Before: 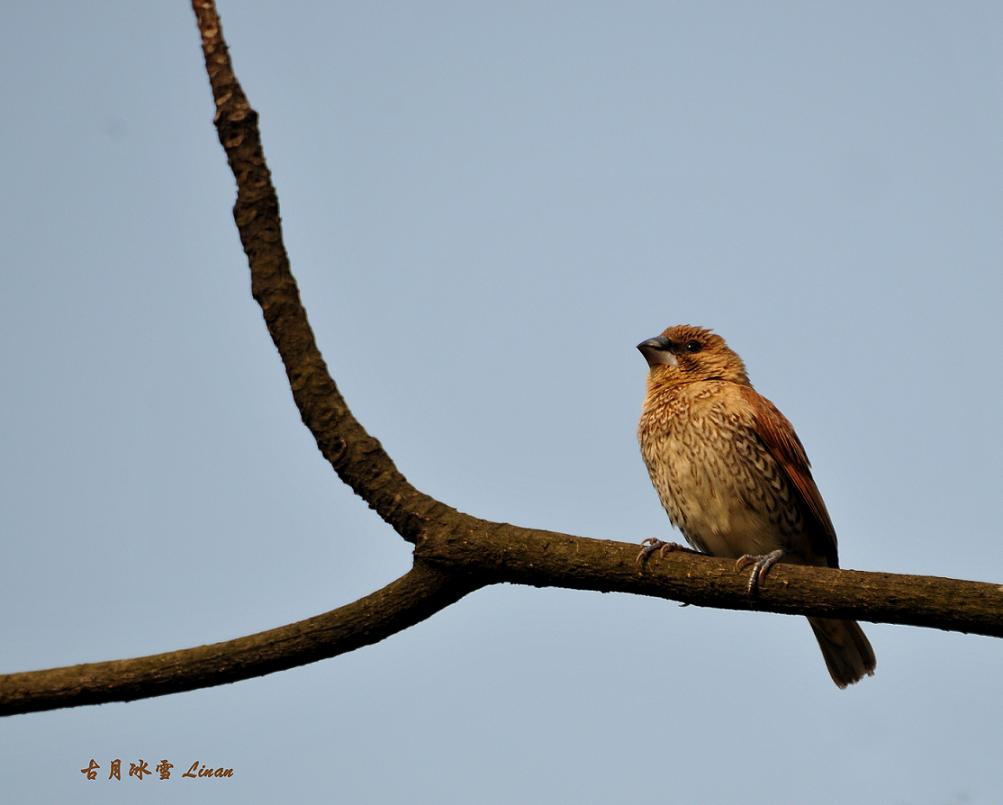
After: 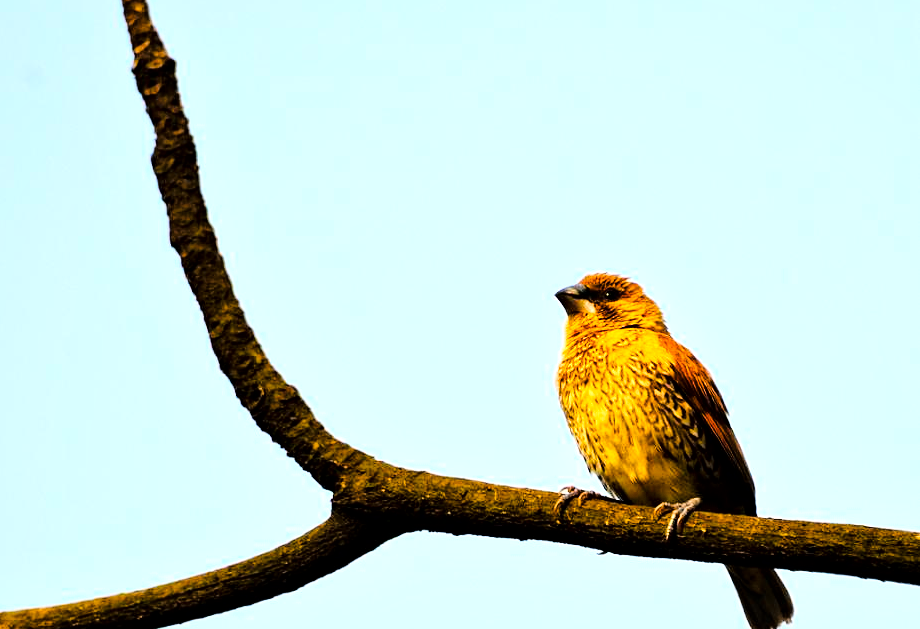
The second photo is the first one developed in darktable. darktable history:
crop: left 8.245%, top 6.566%, bottom 15.217%
local contrast: mode bilateral grid, contrast 20, coarseness 18, detail 163%, midtone range 0.2
tone curve: curves: ch0 [(0, 0) (0.003, 0.001) (0.011, 0.004) (0.025, 0.009) (0.044, 0.016) (0.069, 0.025) (0.1, 0.036) (0.136, 0.059) (0.177, 0.103) (0.224, 0.175) (0.277, 0.274) (0.335, 0.395) (0.399, 0.52) (0.468, 0.635) (0.543, 0.733) (0.623, 0.817) (0.709, 0.888) (0.801, 0.93) (0.898, 0.964) (1, 1)], color space Lab, linked channels, preserve colors none
color balance rgb: highlights gain › chroma 0.251%, highlights gain › hue 329.92°, linear chroma grading › global chroma 14.679%, perceptual saturation grading › global saturation 31.184%, perceptual brilliance grading › global brilliance 30.428%, global vibrance 20%
exposure: exposure 0.014 EV, compensate highlight preservation false
